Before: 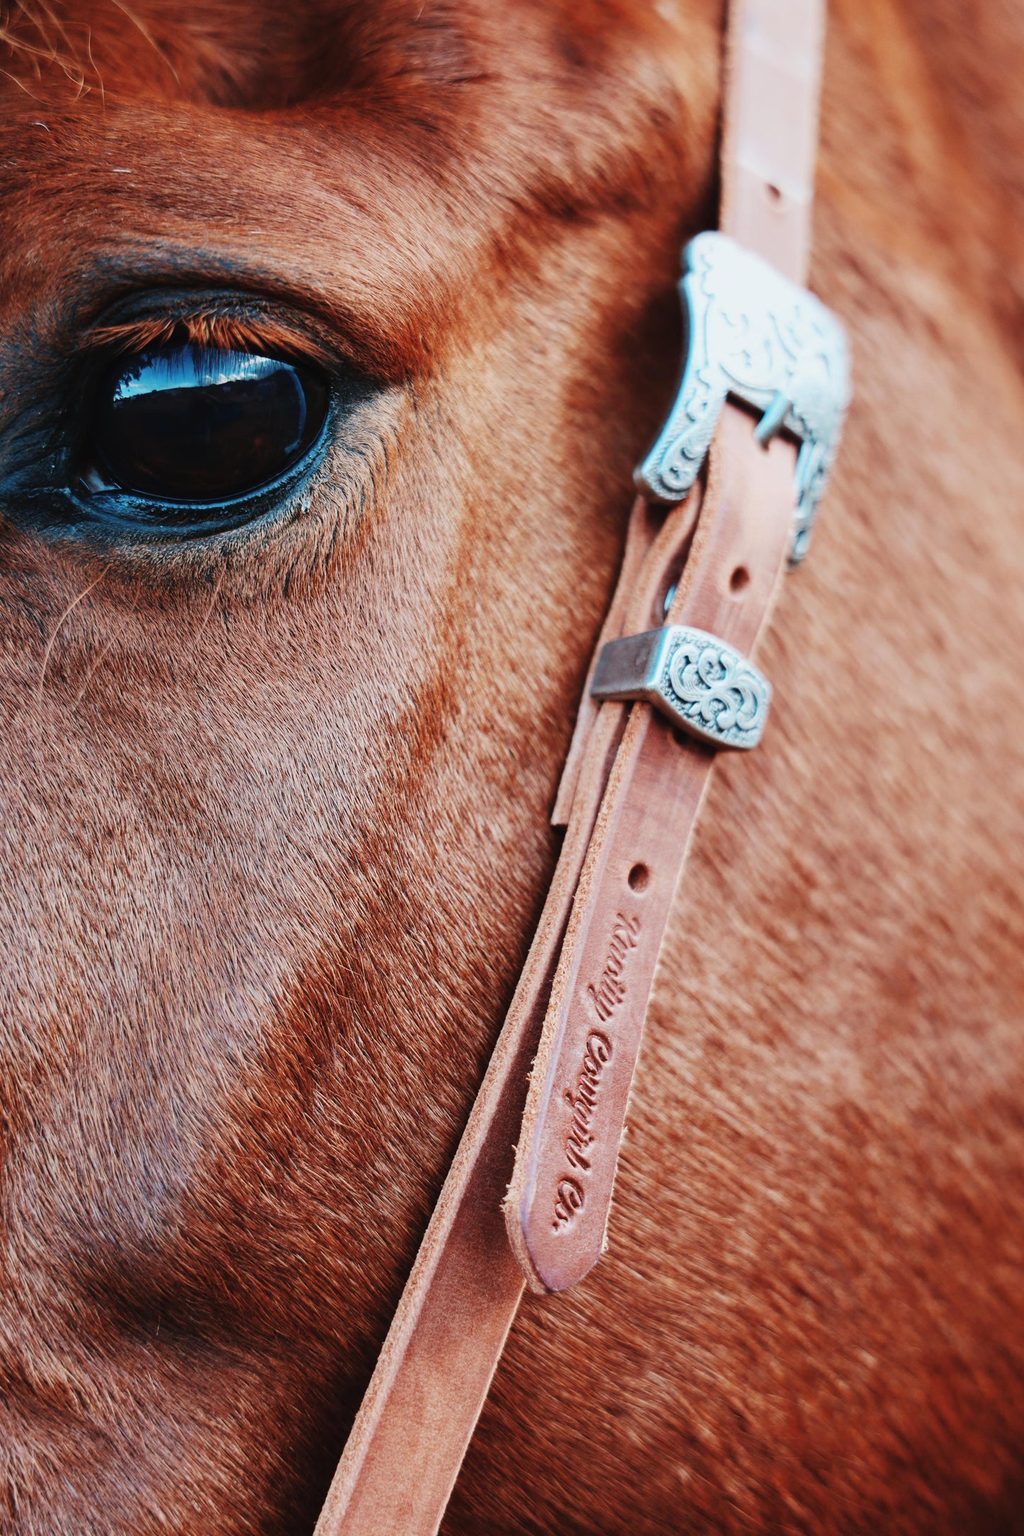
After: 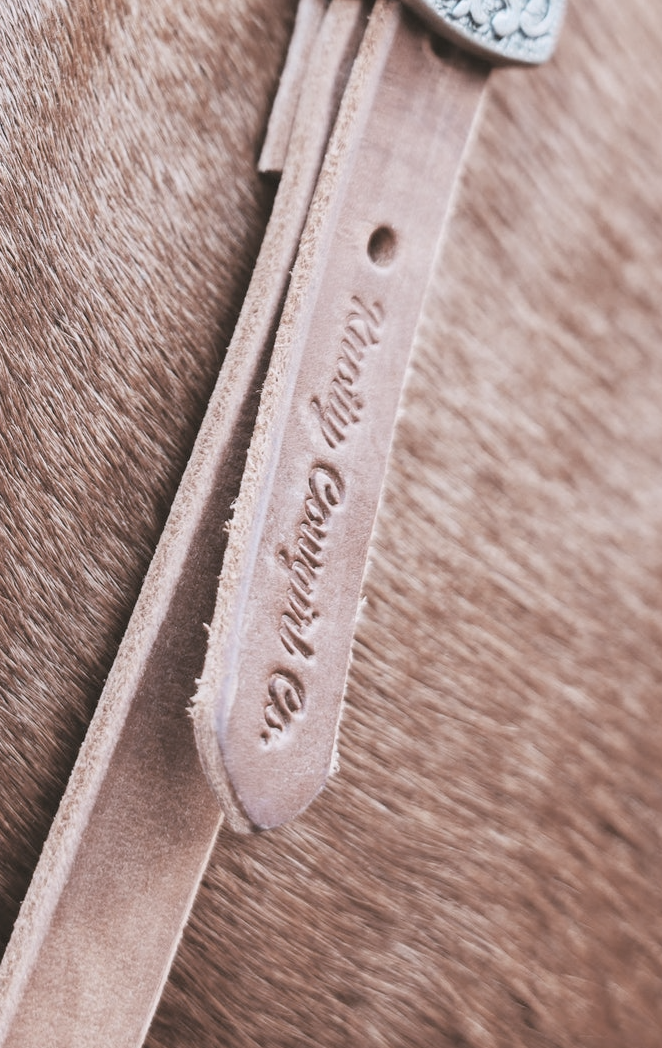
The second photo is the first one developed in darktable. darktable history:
crop: left 35.976%, top 45.819%, right 18.162%, bottom 5.807%
contrast brightness saturation: brightness 0.18, saturation -0.5
color balance: lift [1.004, 1.002, 1.002, 0.998], gamma [1, 1.007, 1.002, 0.993], gain [1, 0.977, 1.013, 1.023], contrast -3.64%
white balance: red 1.05, blue 1.072
color correction: saturation 0.8
